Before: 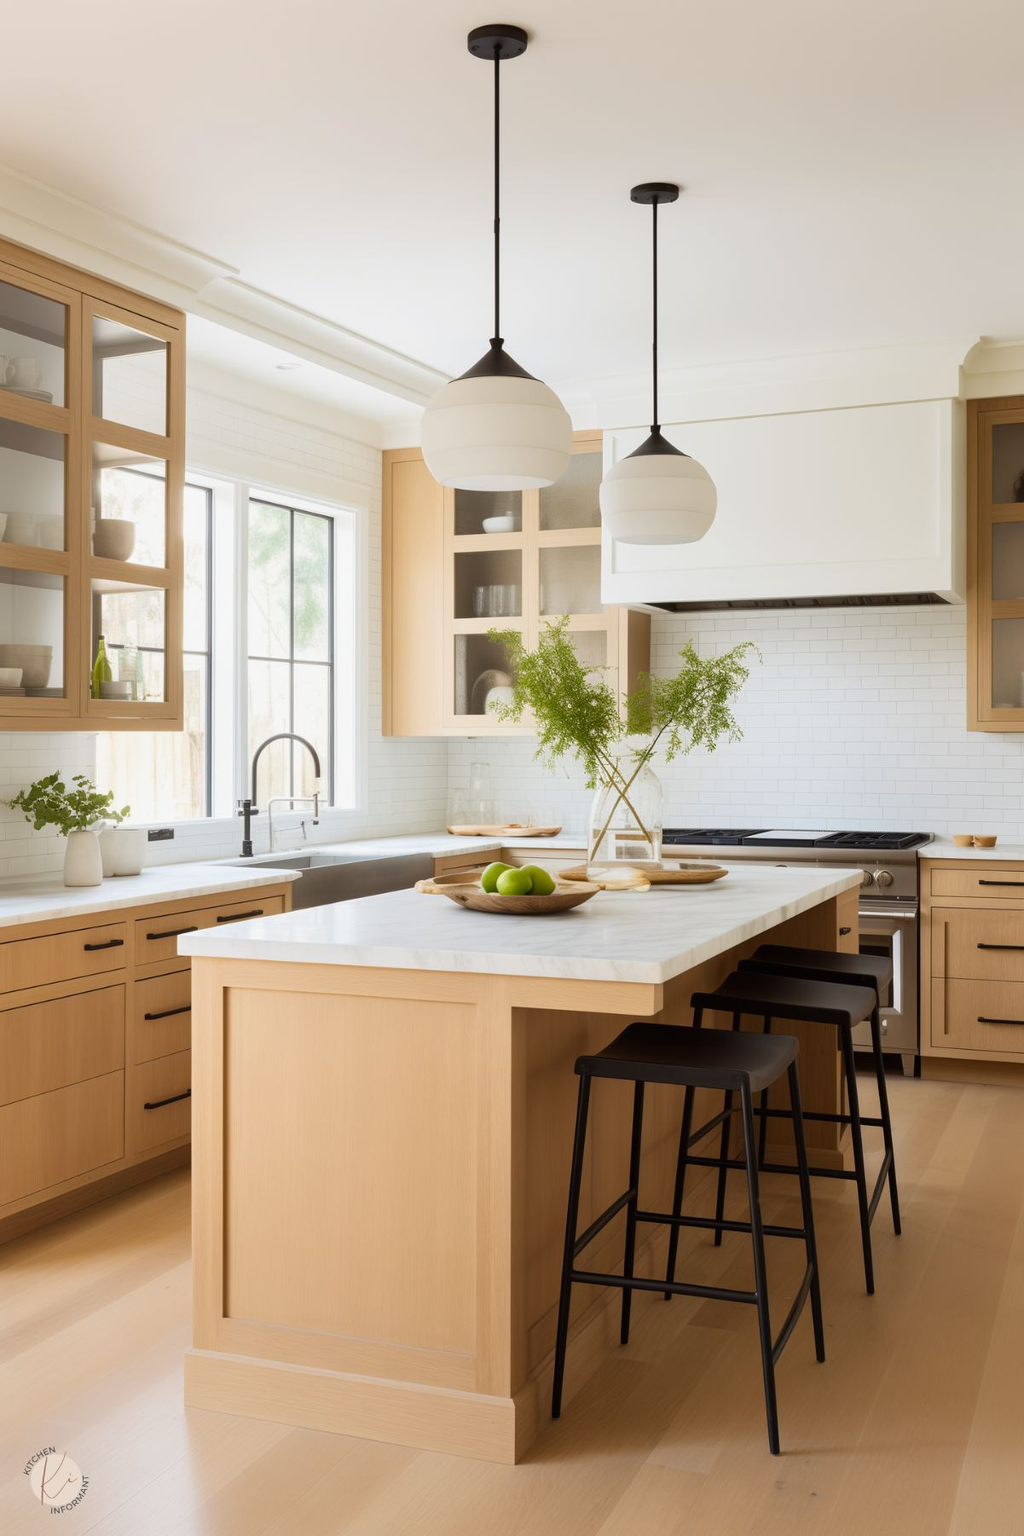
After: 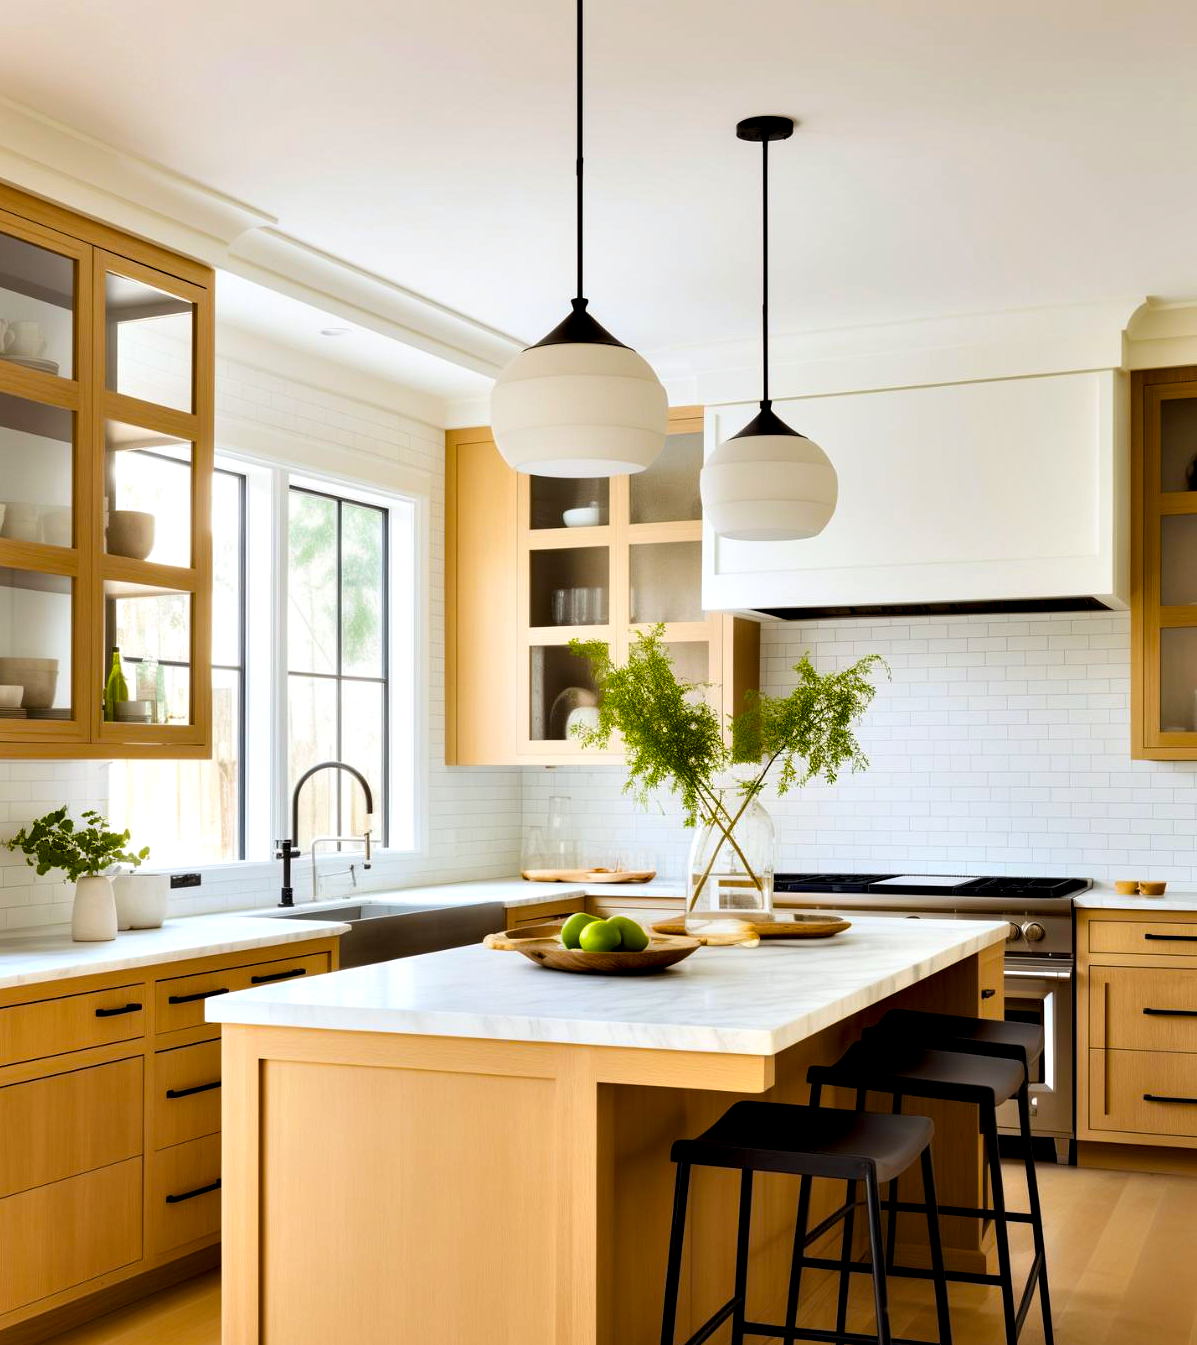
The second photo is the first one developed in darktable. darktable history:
crop: left 0.328%, top 5.493%, bottom 19.786%
color balance rgb: shadows fall-off 298.243%, white fulcrum 1.98 EV, highlights fall-off 299.13%, linear chroma grading › shadows 10.548%, linear chroma grading › highlights 10.053%, linear chroma grading › global chroma 14.731%, linear chroma grading › mid-tones 14.867%, perceptual saturation grading › global saturation 9.844%, mask middle-gray fulcrum 99.405%, global vibrance 9.872%, contrast gray fulcrum 38.36%
contrast equalizer: octaves 7, y [[0.6 ×6], [0.55 ×6], [0 ×6], [0 ×6], [0 ×6]]
